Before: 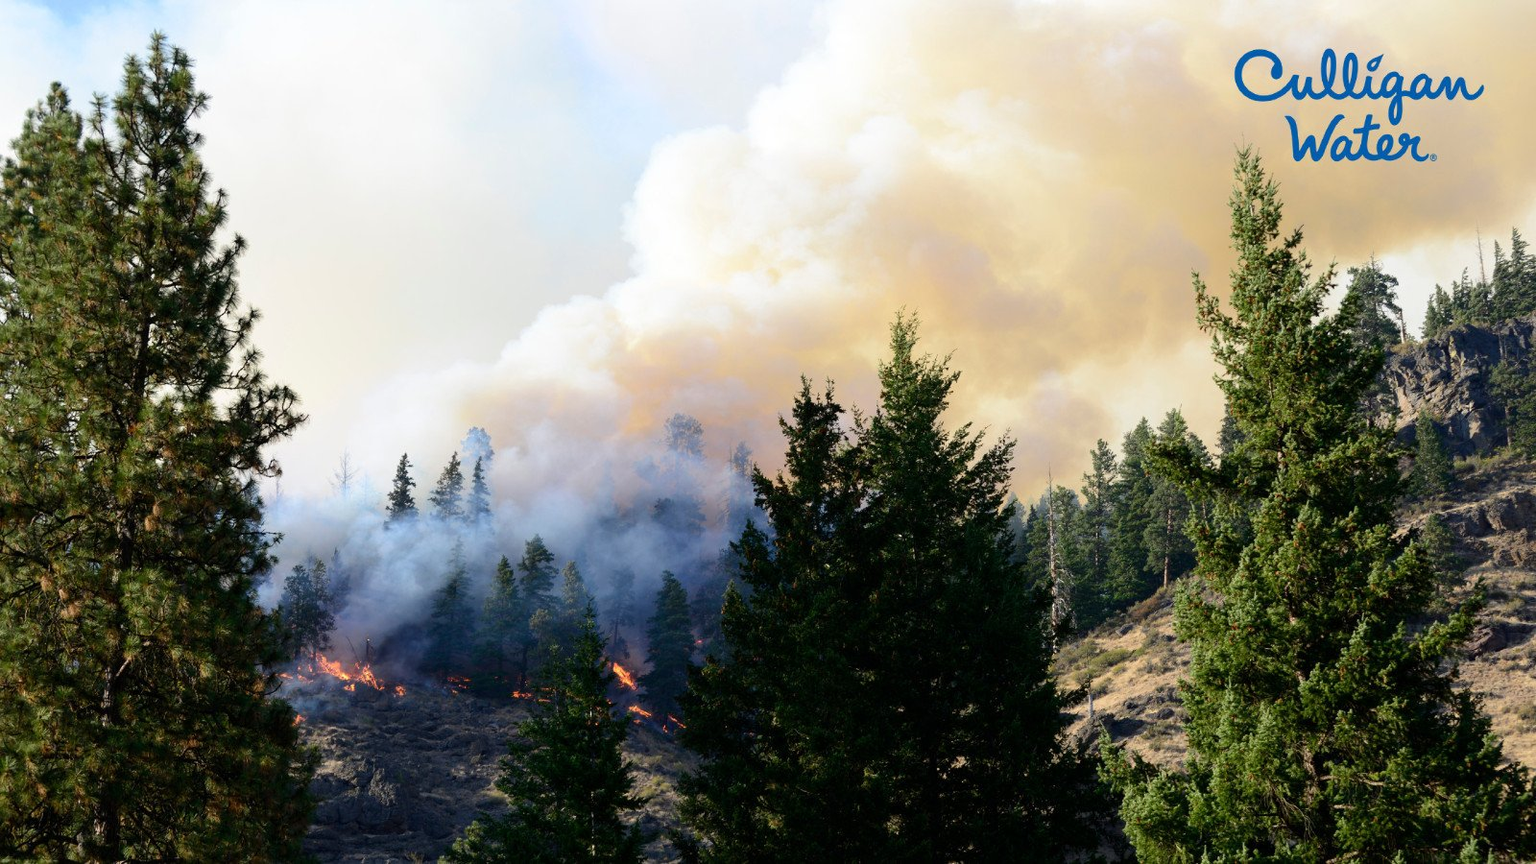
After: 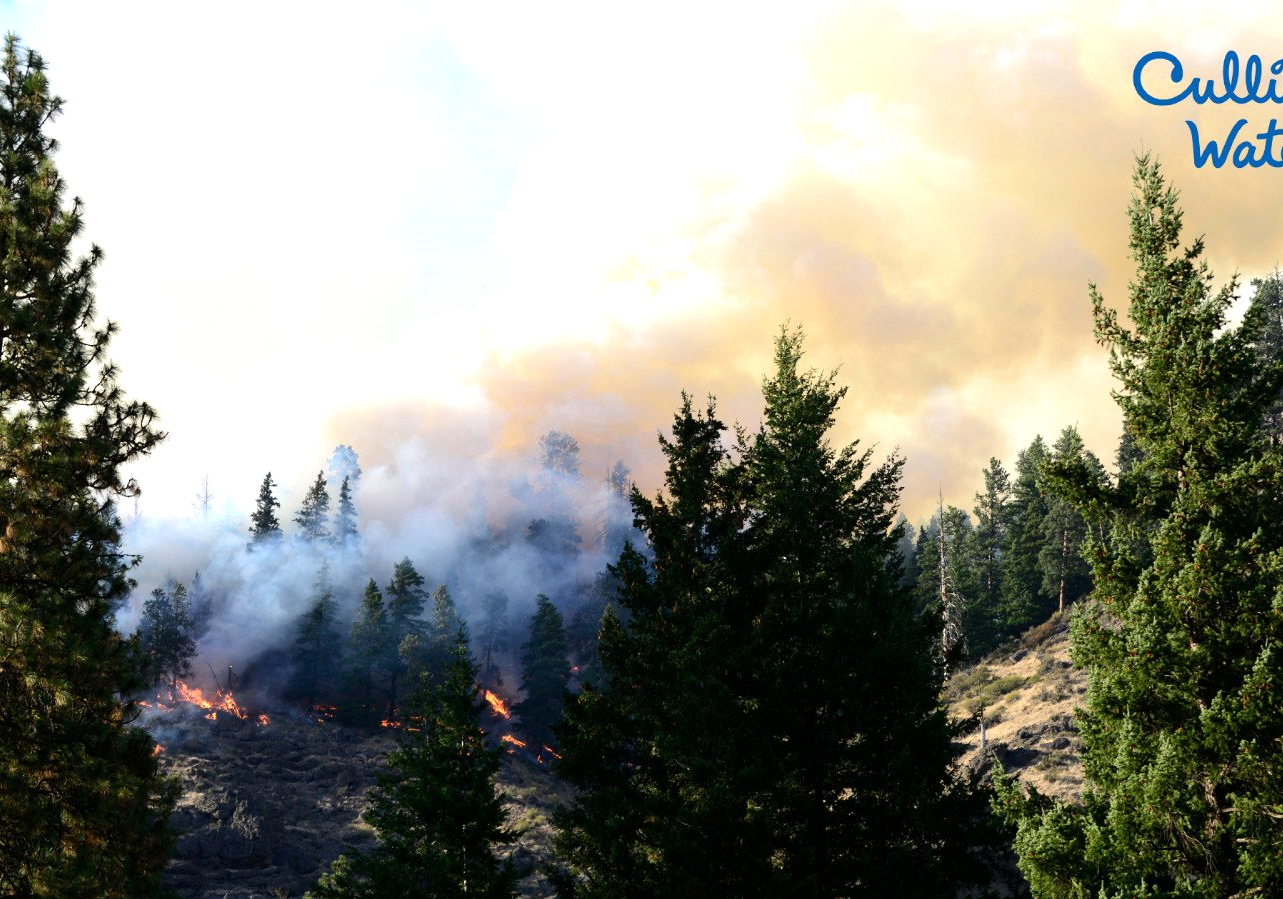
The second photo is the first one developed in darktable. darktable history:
tone equalizer: -8 EV -0.417 EV, -7 EV -0.389 EV, -6 EV -0.333 EV, -5 EV -0.222 EV, -3 EV 0.222 EV, -2 EV 0.333 EV, -1 EV 0.389 EV, +0 EV 0.417 EV, edges refinement/feathering 500, mask exposure compensation -1.57 EV, preserve details no
crop and rotate: left 9.597%, right 10.195%
